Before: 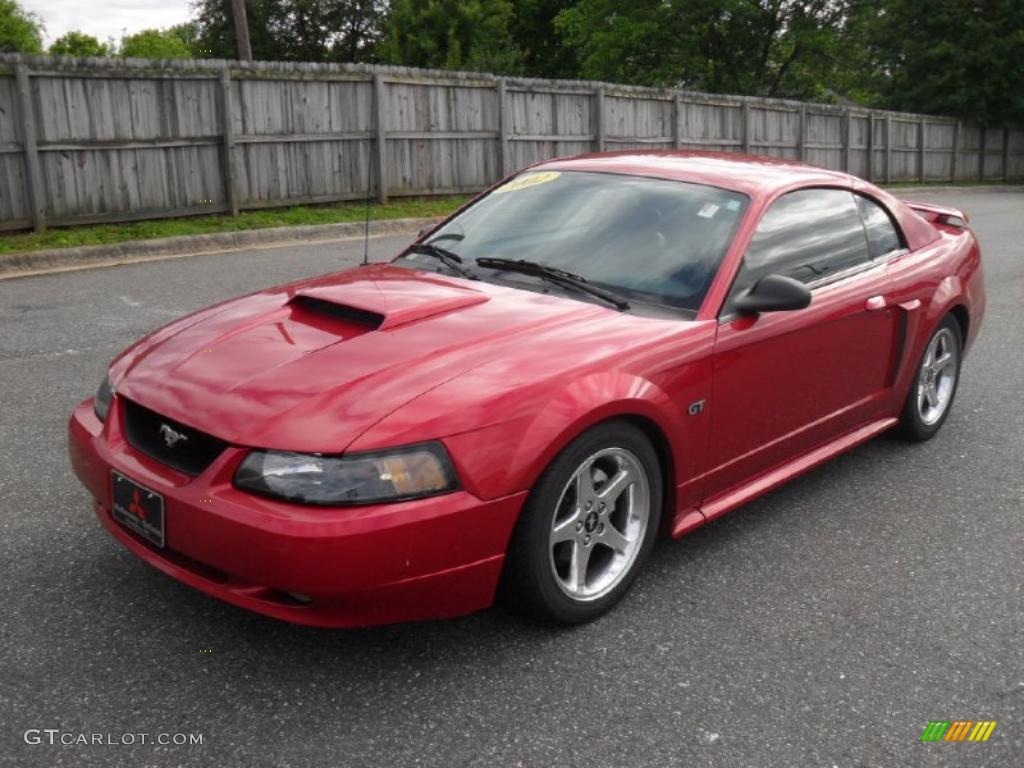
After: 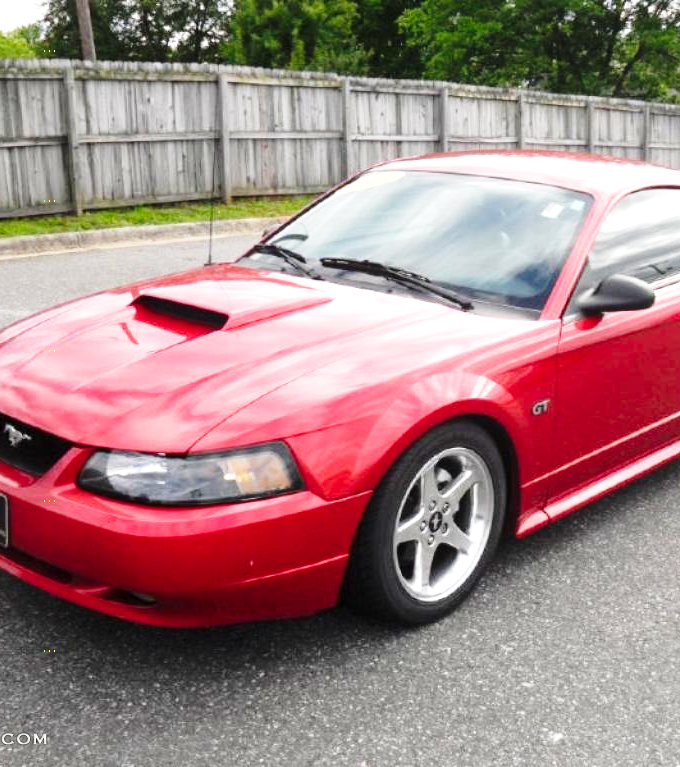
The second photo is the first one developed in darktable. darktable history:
crop and rotate: left 15.241%, right 18.258%
exposure: exposure 0.672 EV, compensate exposure bias true, compensate highlight preservation false
base curve: curves: ch0 [(0, 0) (0.028, 0.03) (0.121, 0.232) (0.46, 0.748) (0.859, 0.968) (1, 1)], preserve colors none
local contrast: mode bilateral grid, contrast 10, coarseness 24, detail 112%, midtone range 0.2
